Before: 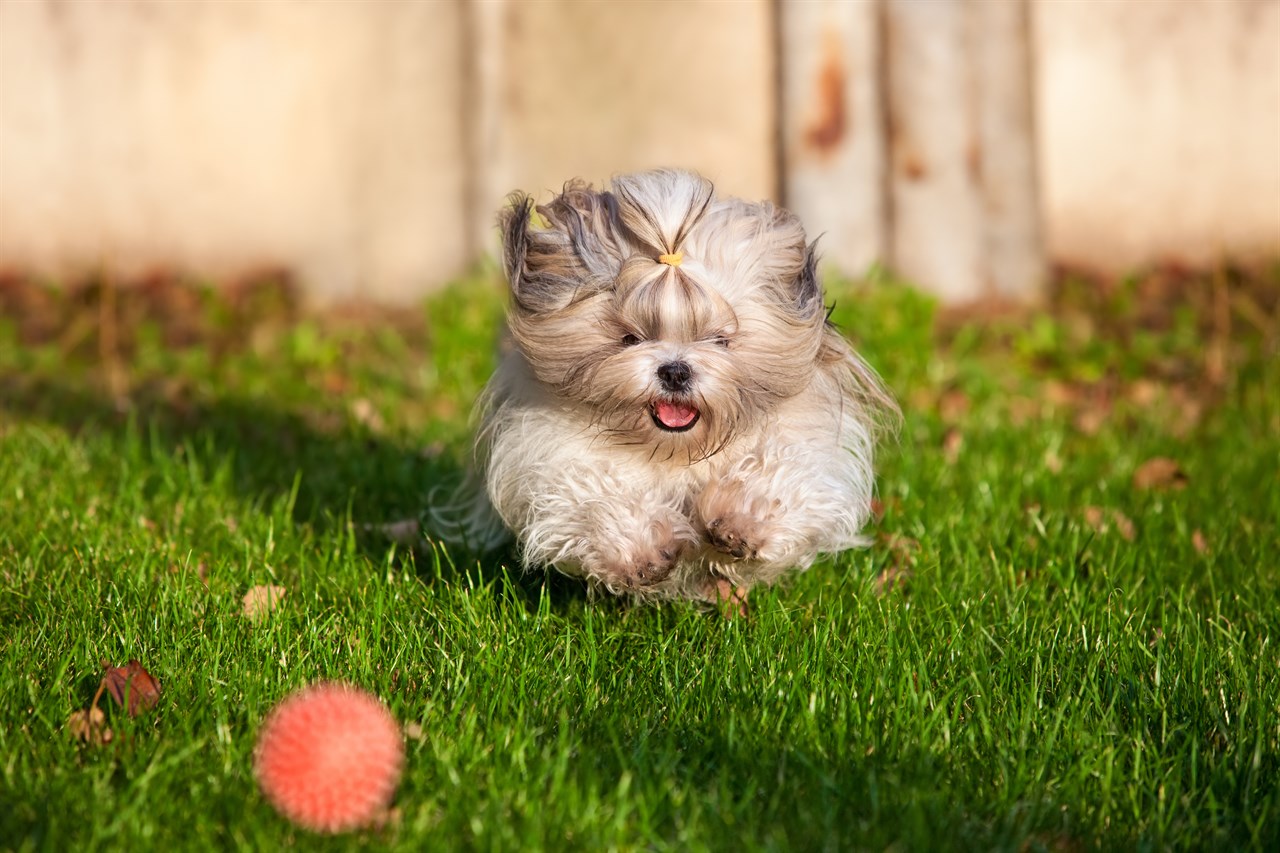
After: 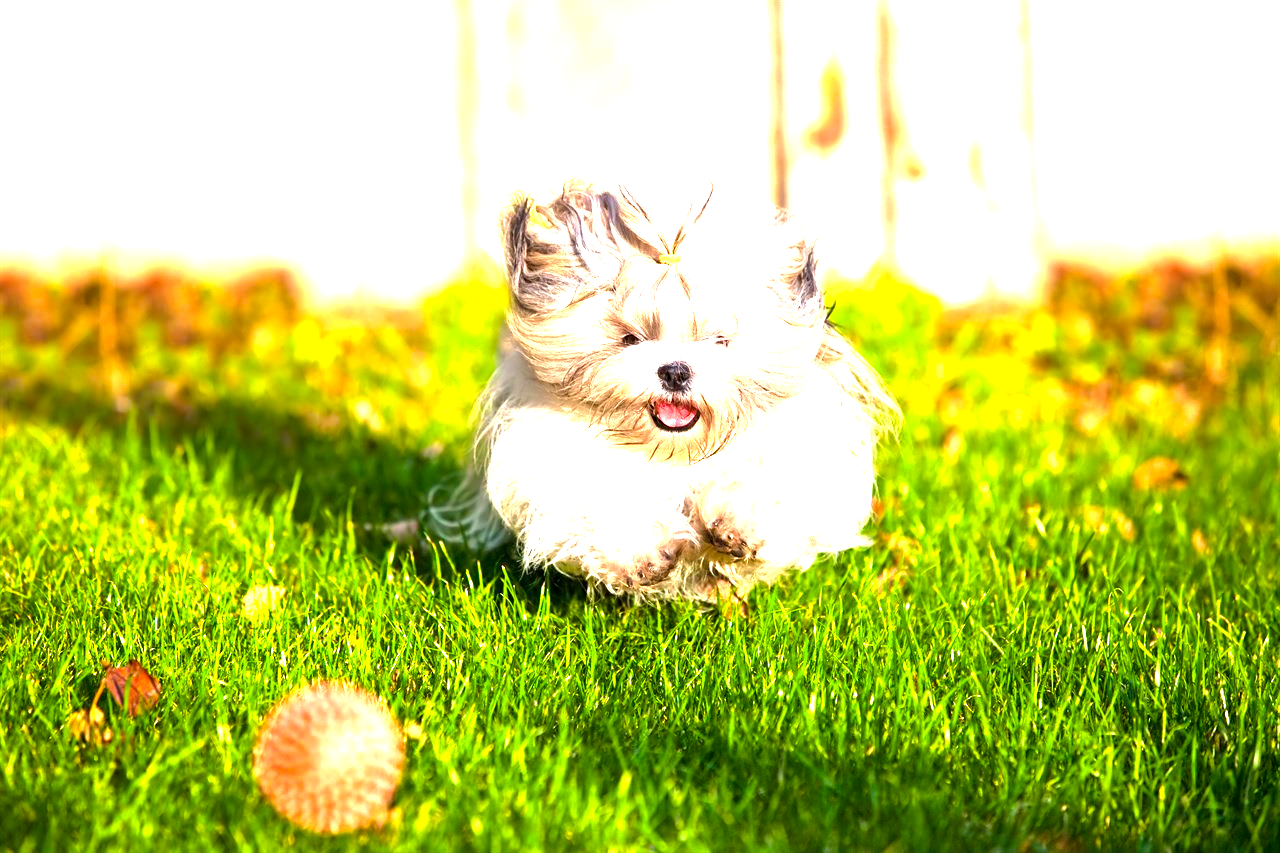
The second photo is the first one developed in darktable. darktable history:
color balance rgb: global offset › luminance -0.237%, perceptual saturation grading › global saturation 25.056%, perceptual brilliance grading › global brilliance -4.307%, perceptual brilliance grading › highlights 24.736%, perceptual brilliance grading › mid-tones 7.425%, perceptual brilliance grading › shadows -4.639%
exposure: black level correction 0, exposure 1.387 EV, compensate exposure bias true, compensate highlight preservation false
levels: white 99.89%
